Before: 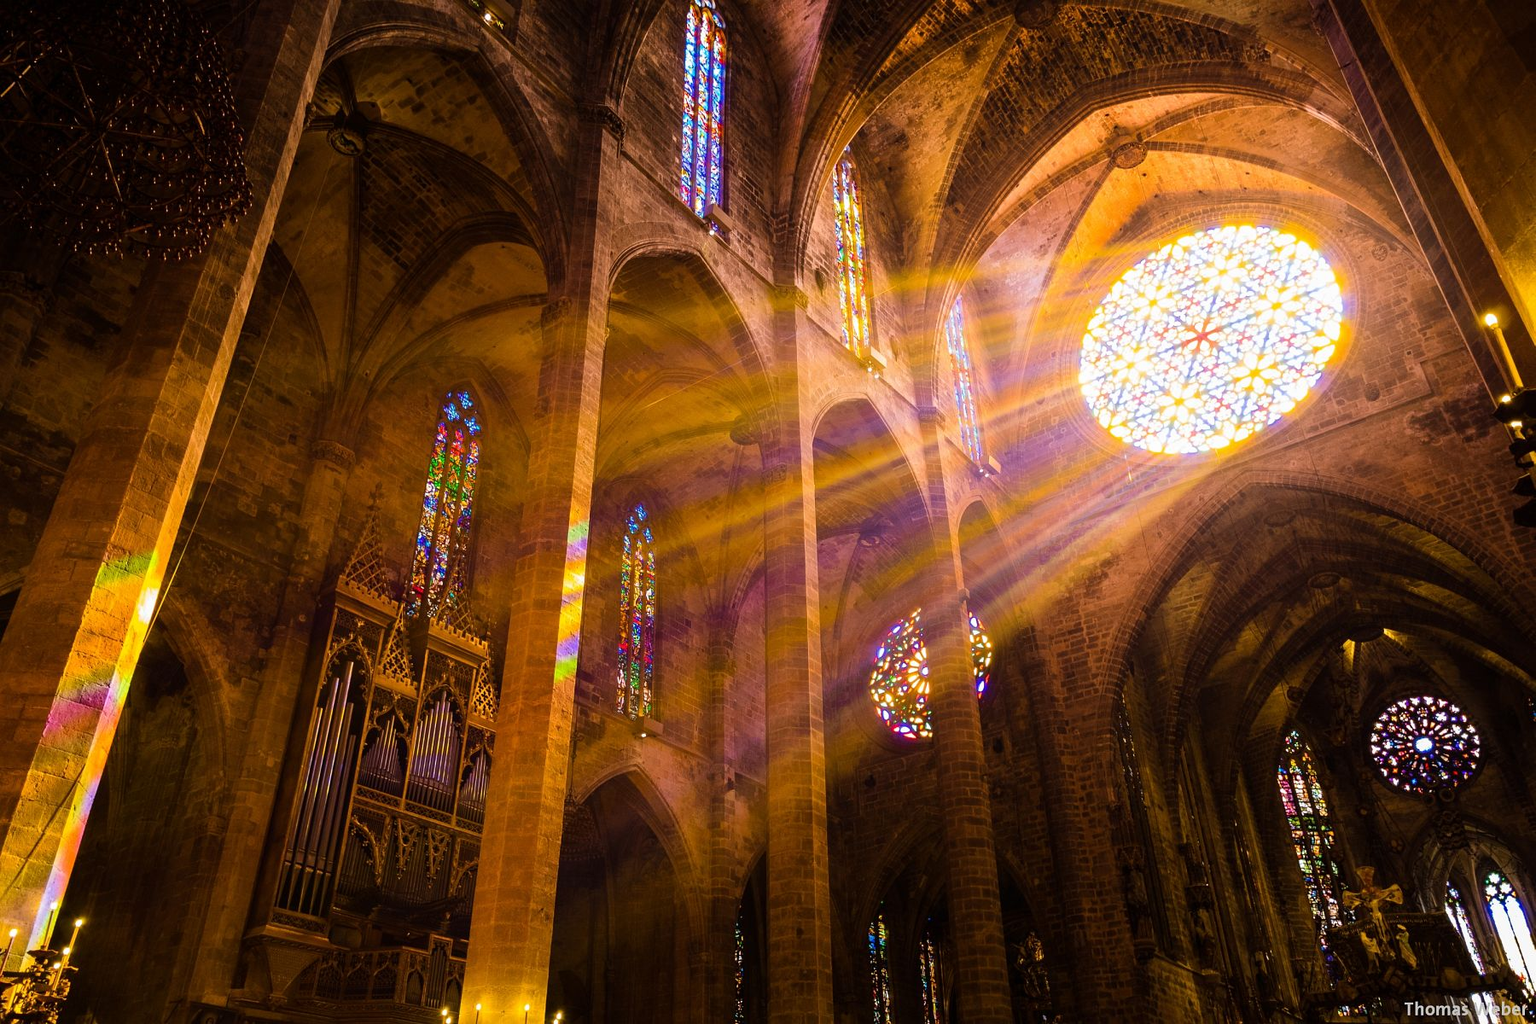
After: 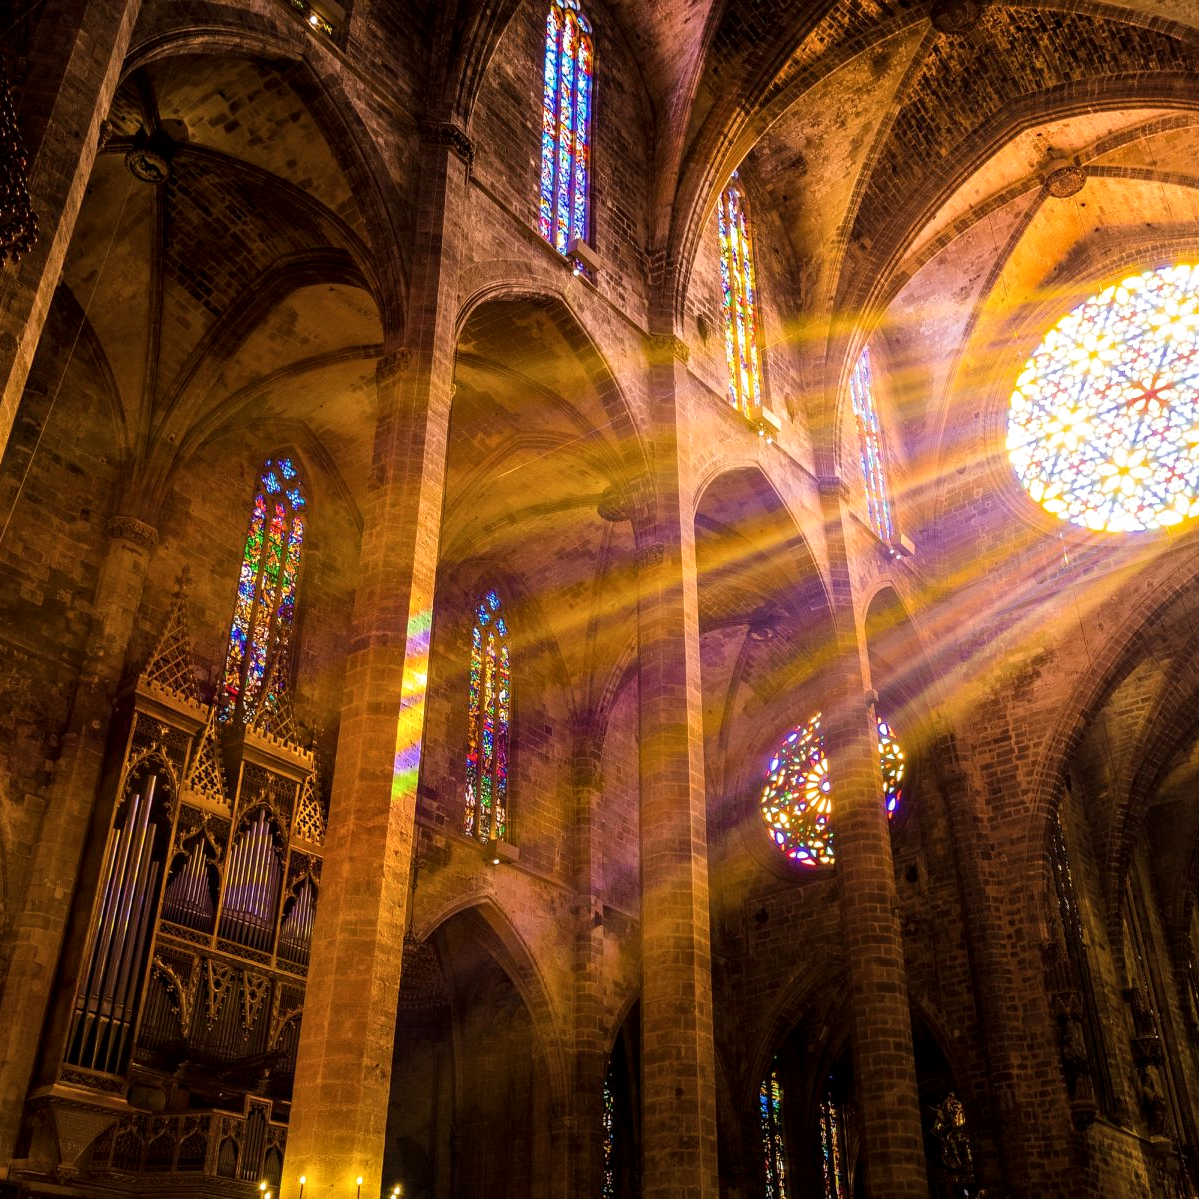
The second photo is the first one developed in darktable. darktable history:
local contrast: detail 130%
crop and rotate: left 14.385%, right 18.948%
